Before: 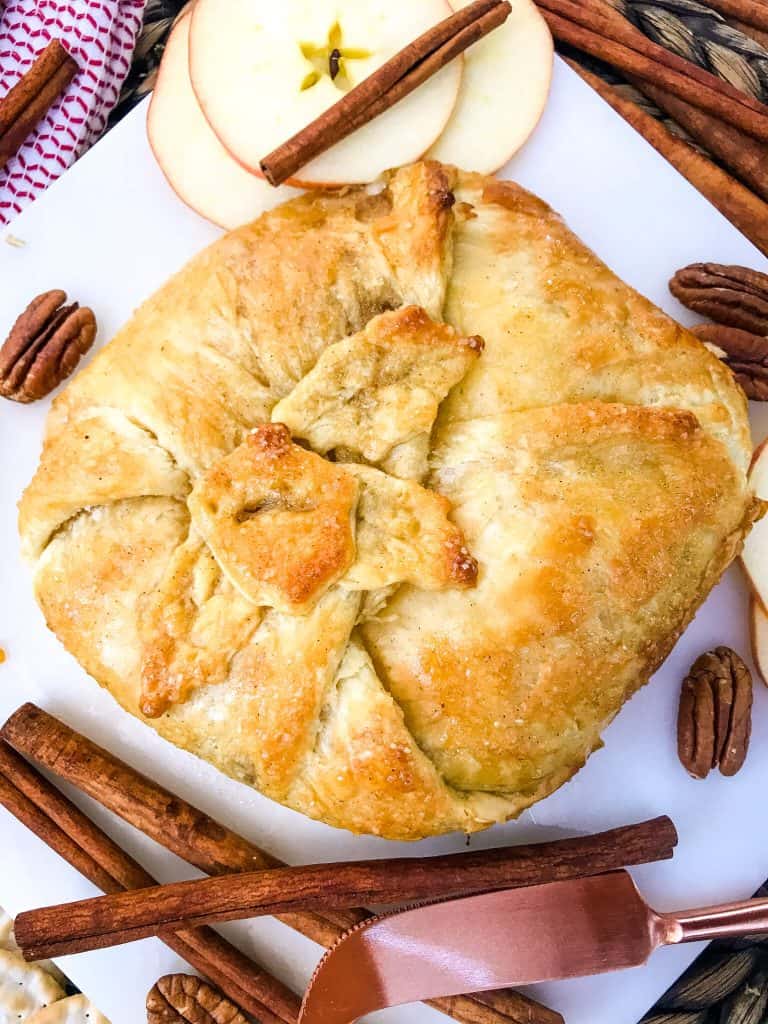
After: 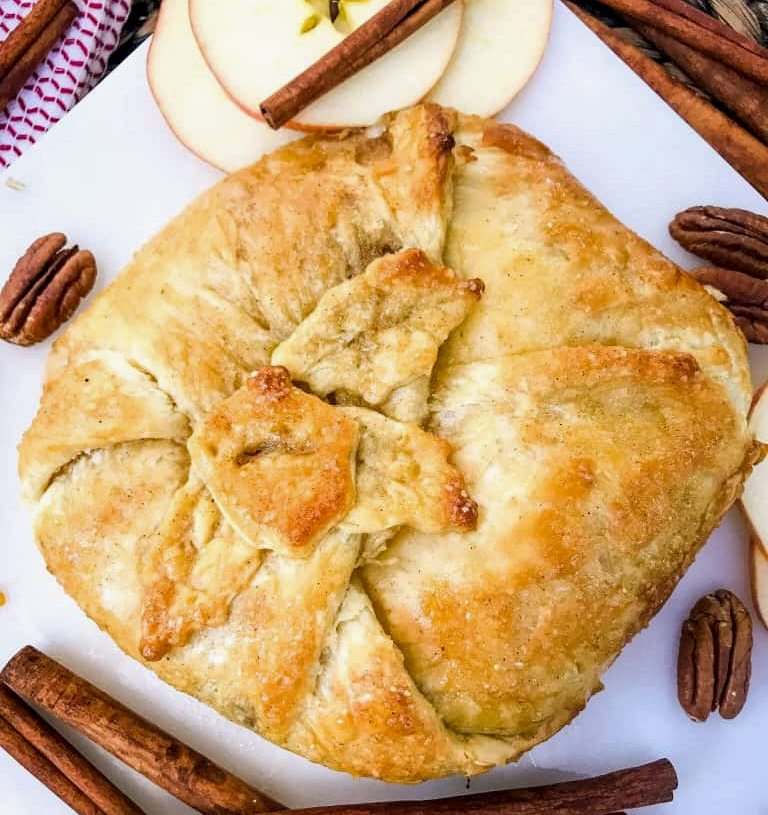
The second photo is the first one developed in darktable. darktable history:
local contrast: highlights 105%, shadows 103%, detail 120%, midtone range 0.2
crop and rotate: top 5.65%, bottom 14.75%
exposure: exposure -0.158 EV, compensate highlight preservation false
sharpen: radius 5.289, amount 0.314, threshold 26.25
